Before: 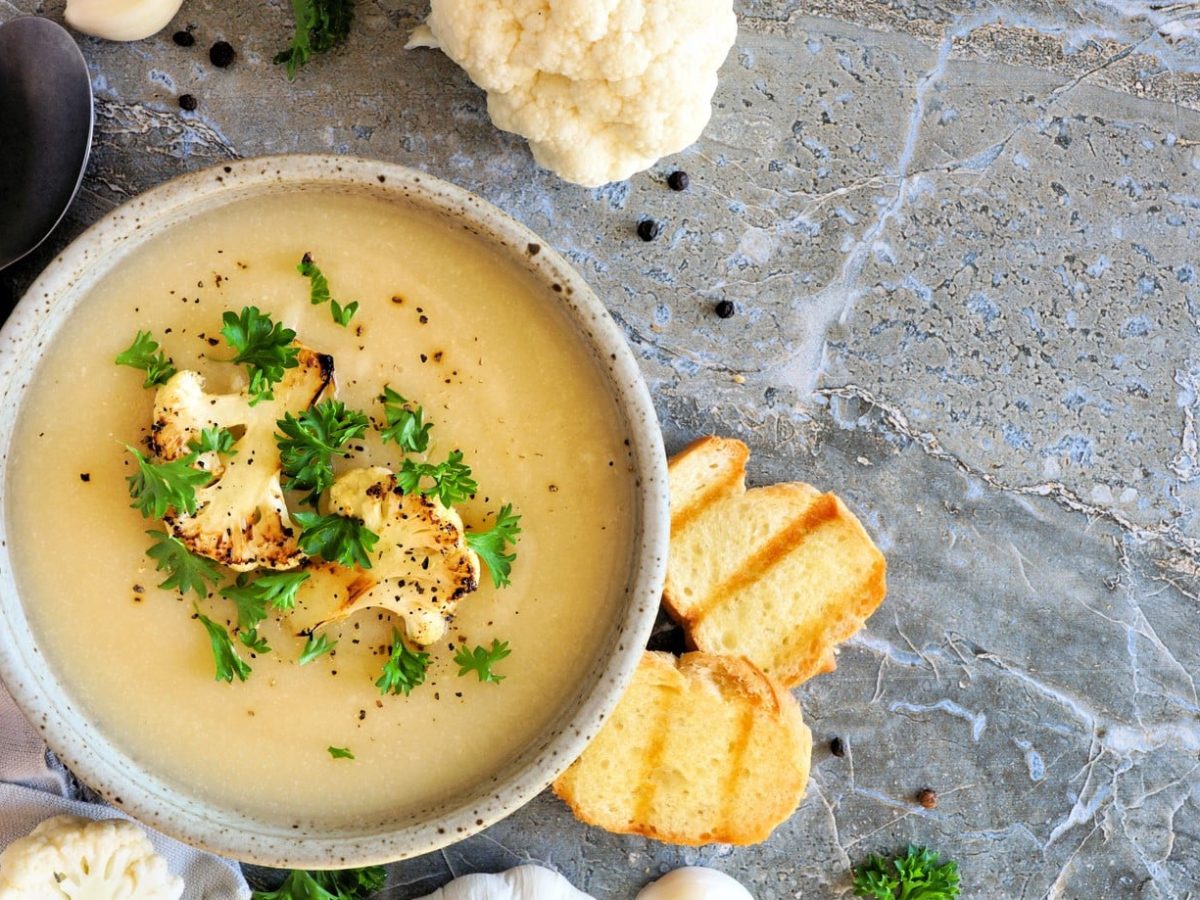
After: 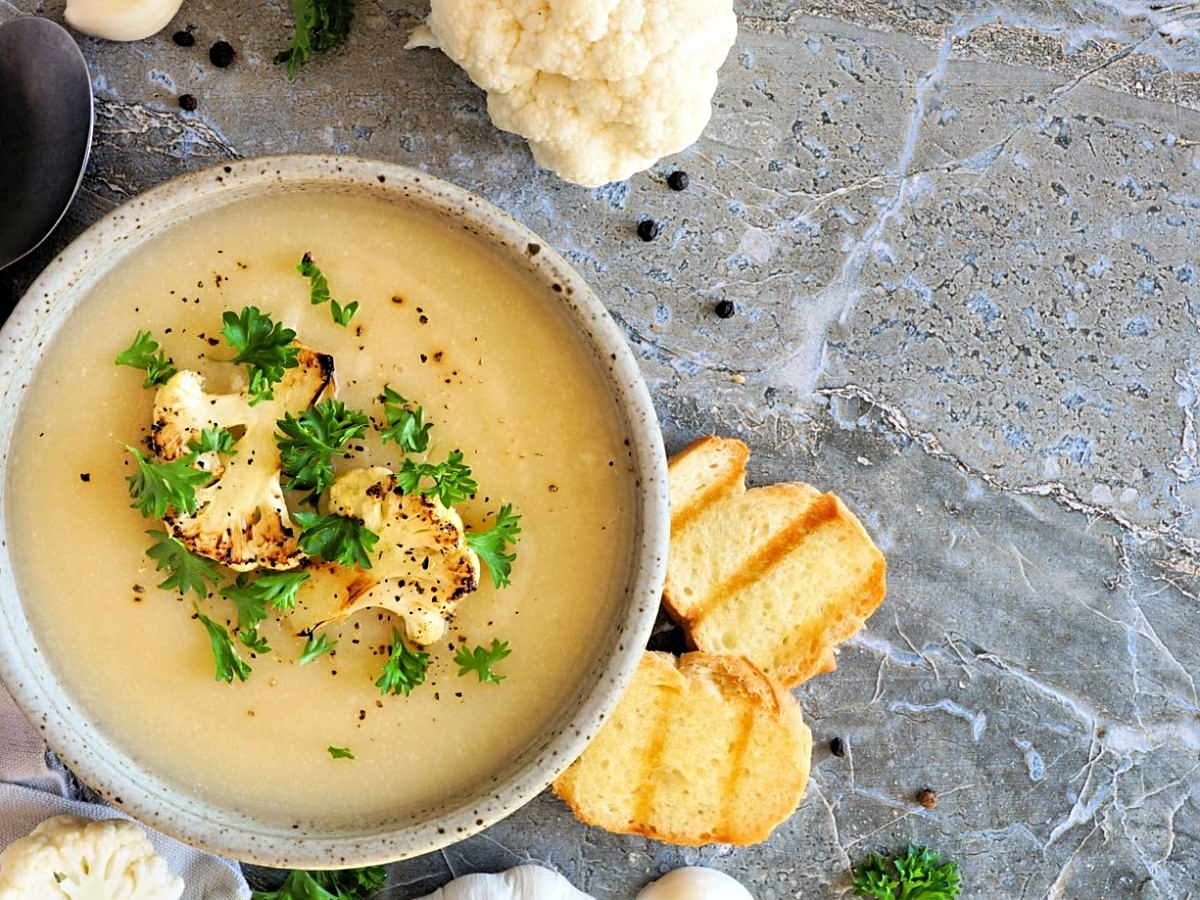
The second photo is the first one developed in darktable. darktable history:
sharpen: radius 2.477, amount 0.331
